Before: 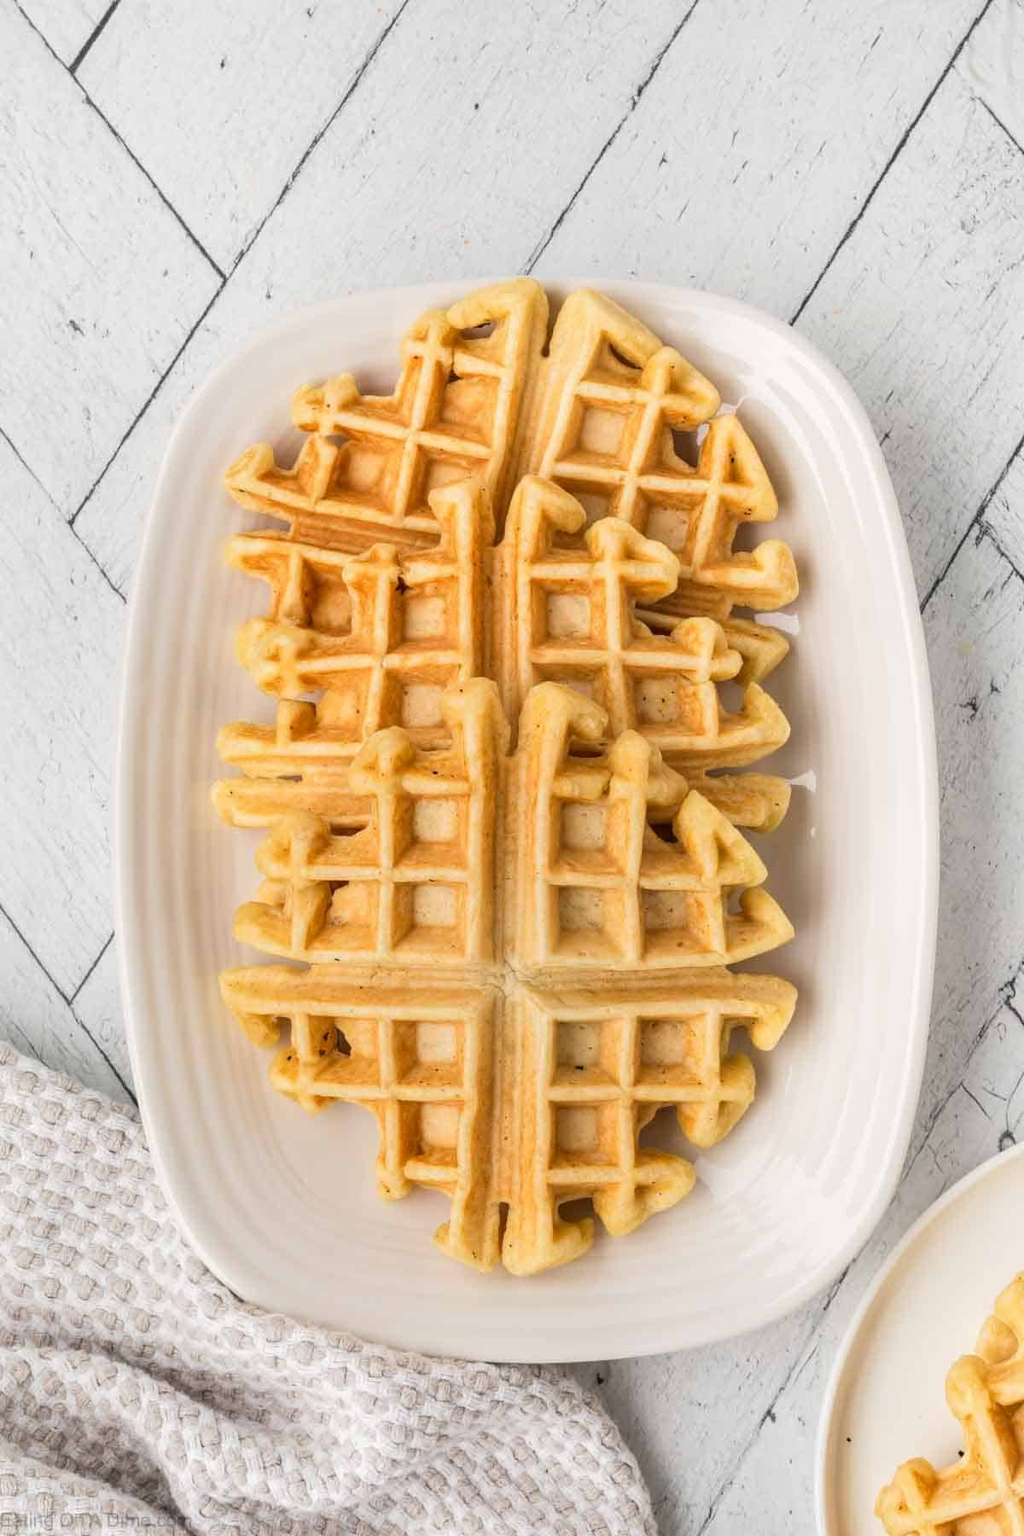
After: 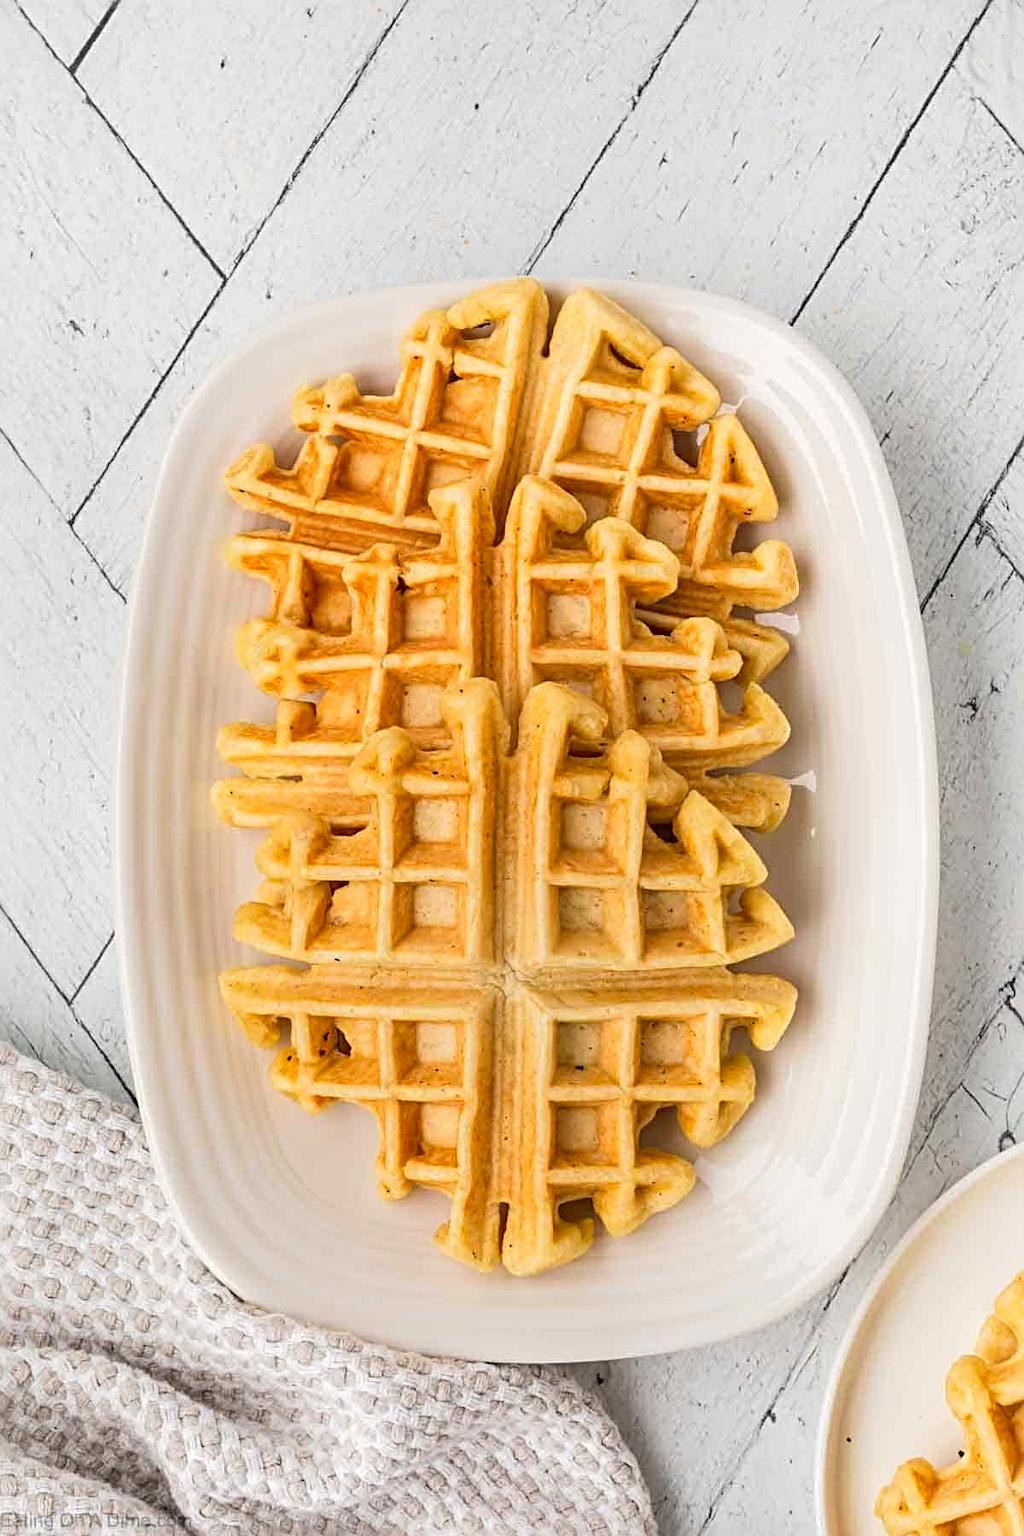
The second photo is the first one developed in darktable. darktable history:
contrast brightness saturation: contrast 0.04, saturation 0.16
sharpen: radius 4
